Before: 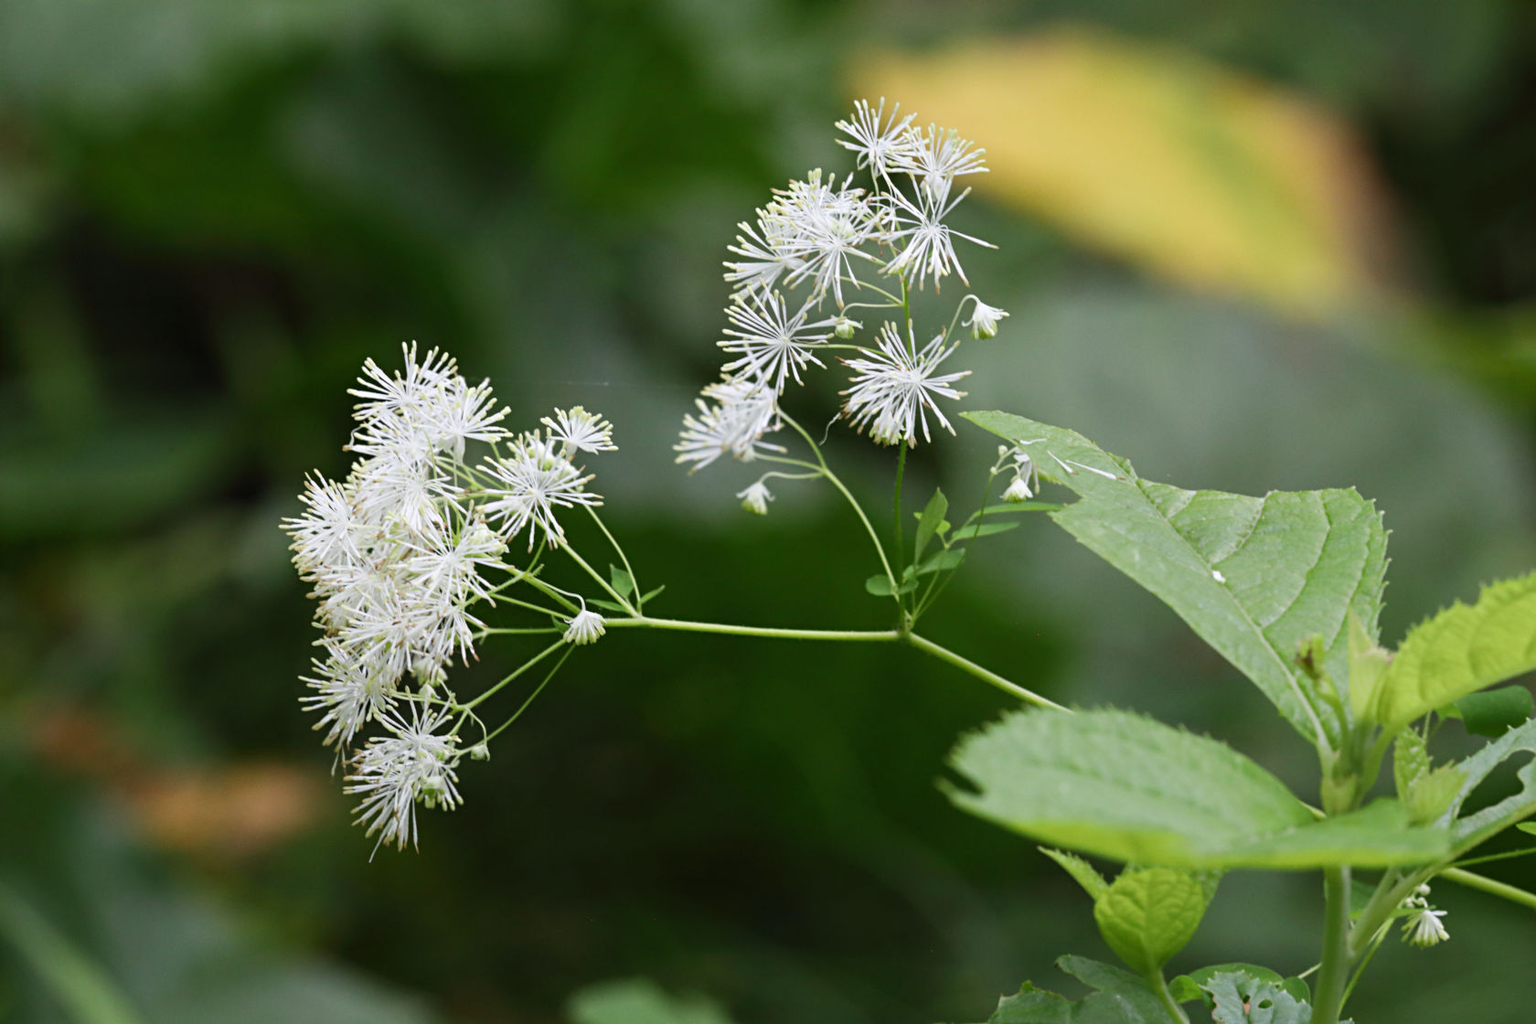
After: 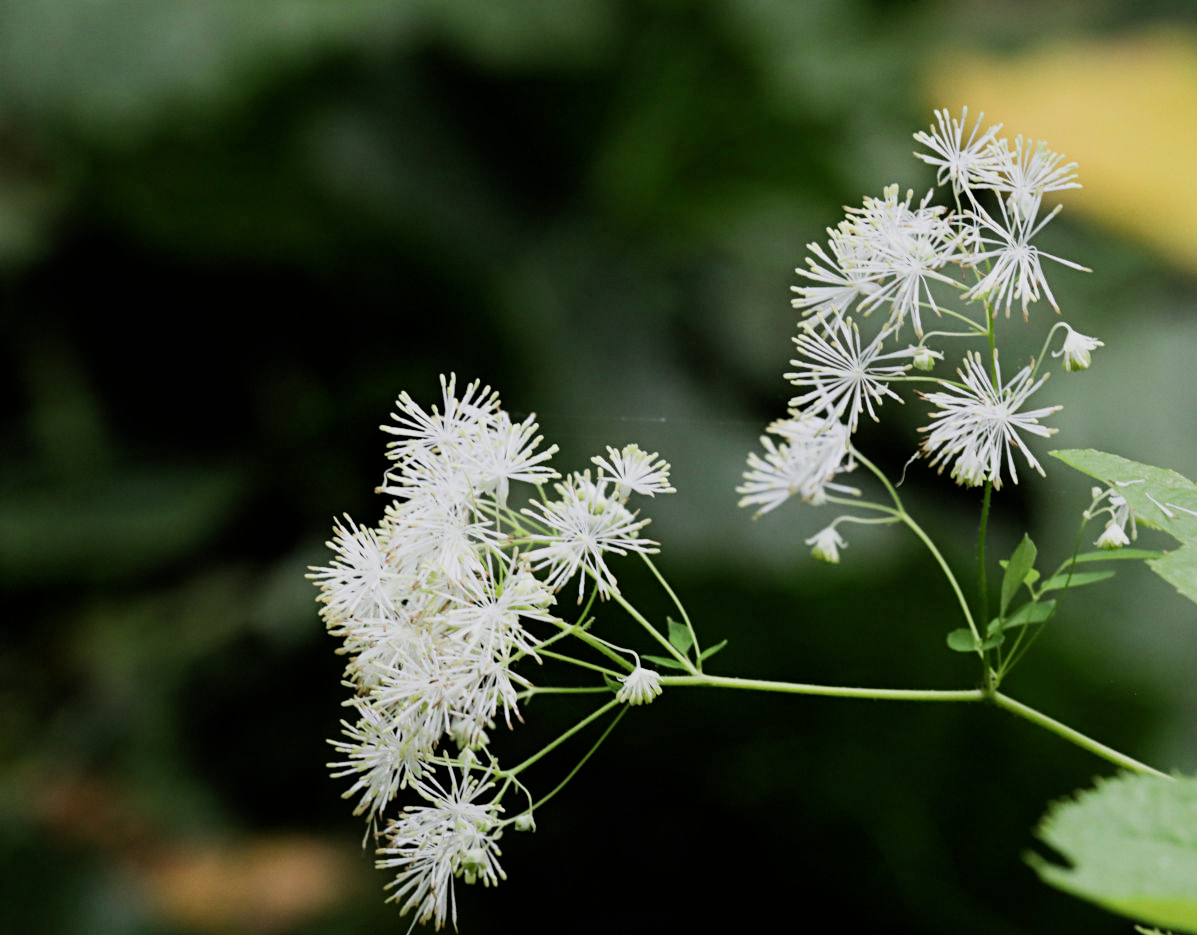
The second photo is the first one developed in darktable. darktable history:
filmic rgb: black relative exposure -5.01 EV, white relative exposure 3.96 EV, threshold 2.98 EV, hardness 2.89, contrast 1.298, highlights saturation mix -29.79%, enable highlight reconstruction true
crop: right 28.712%, bottom 16.446%
